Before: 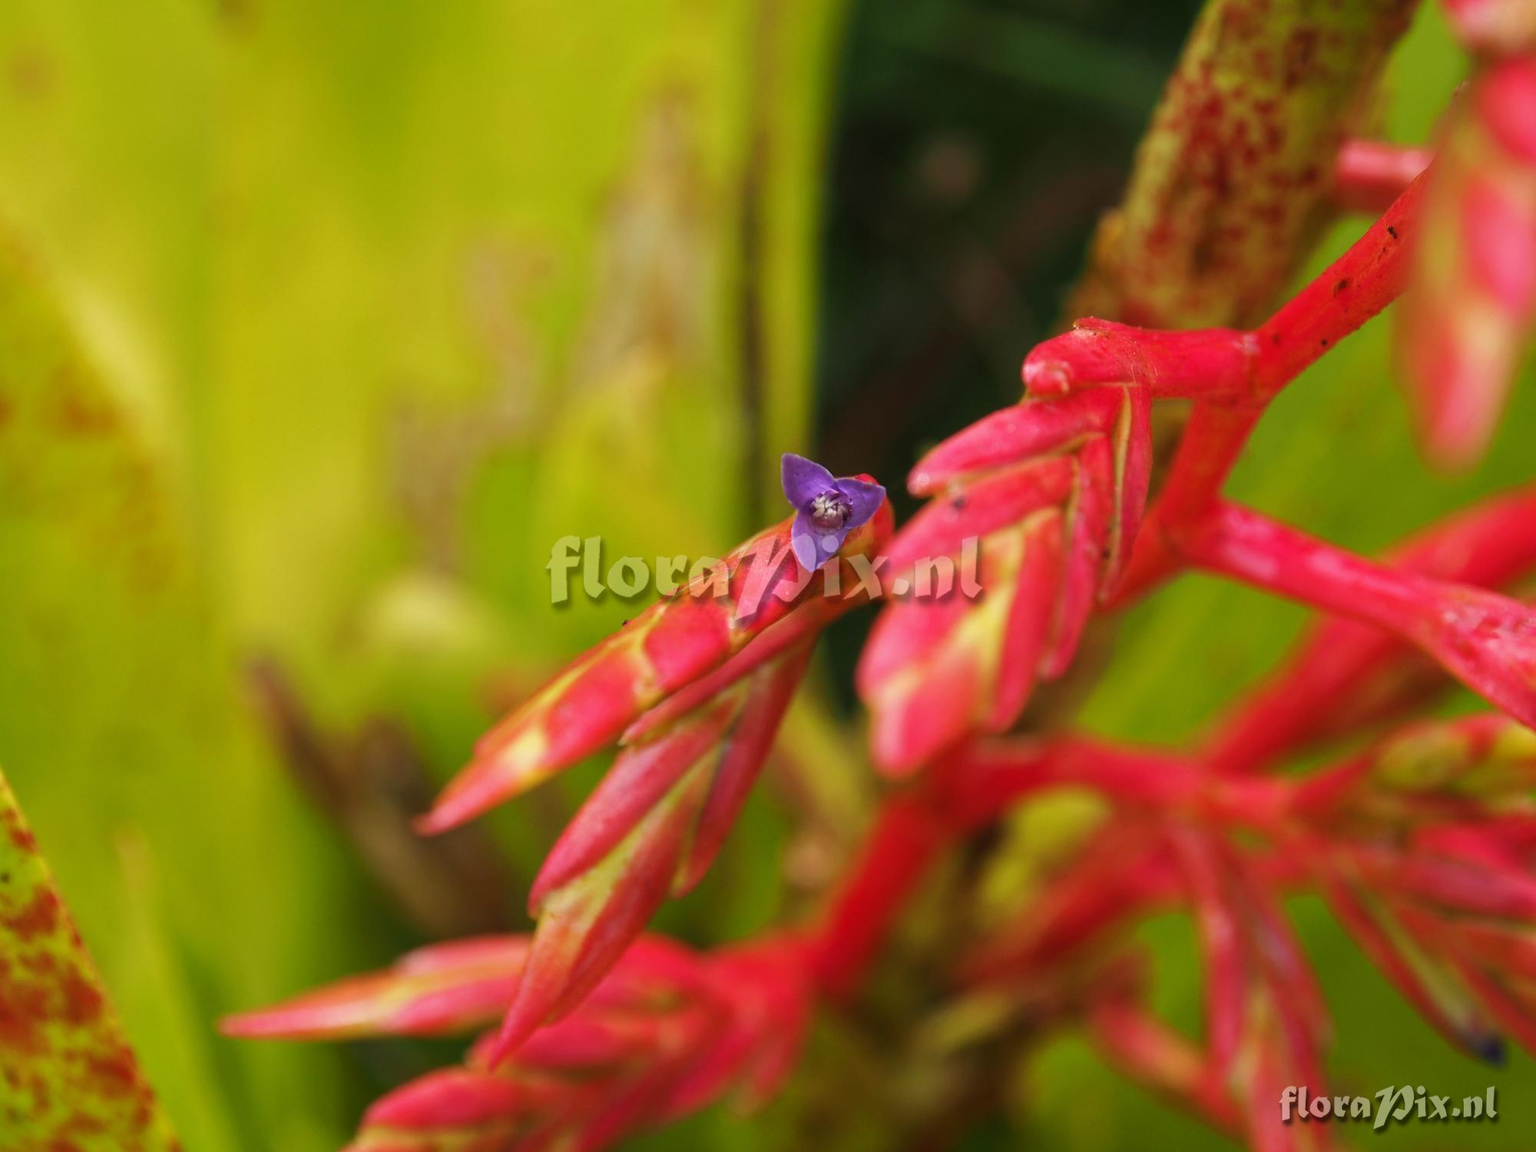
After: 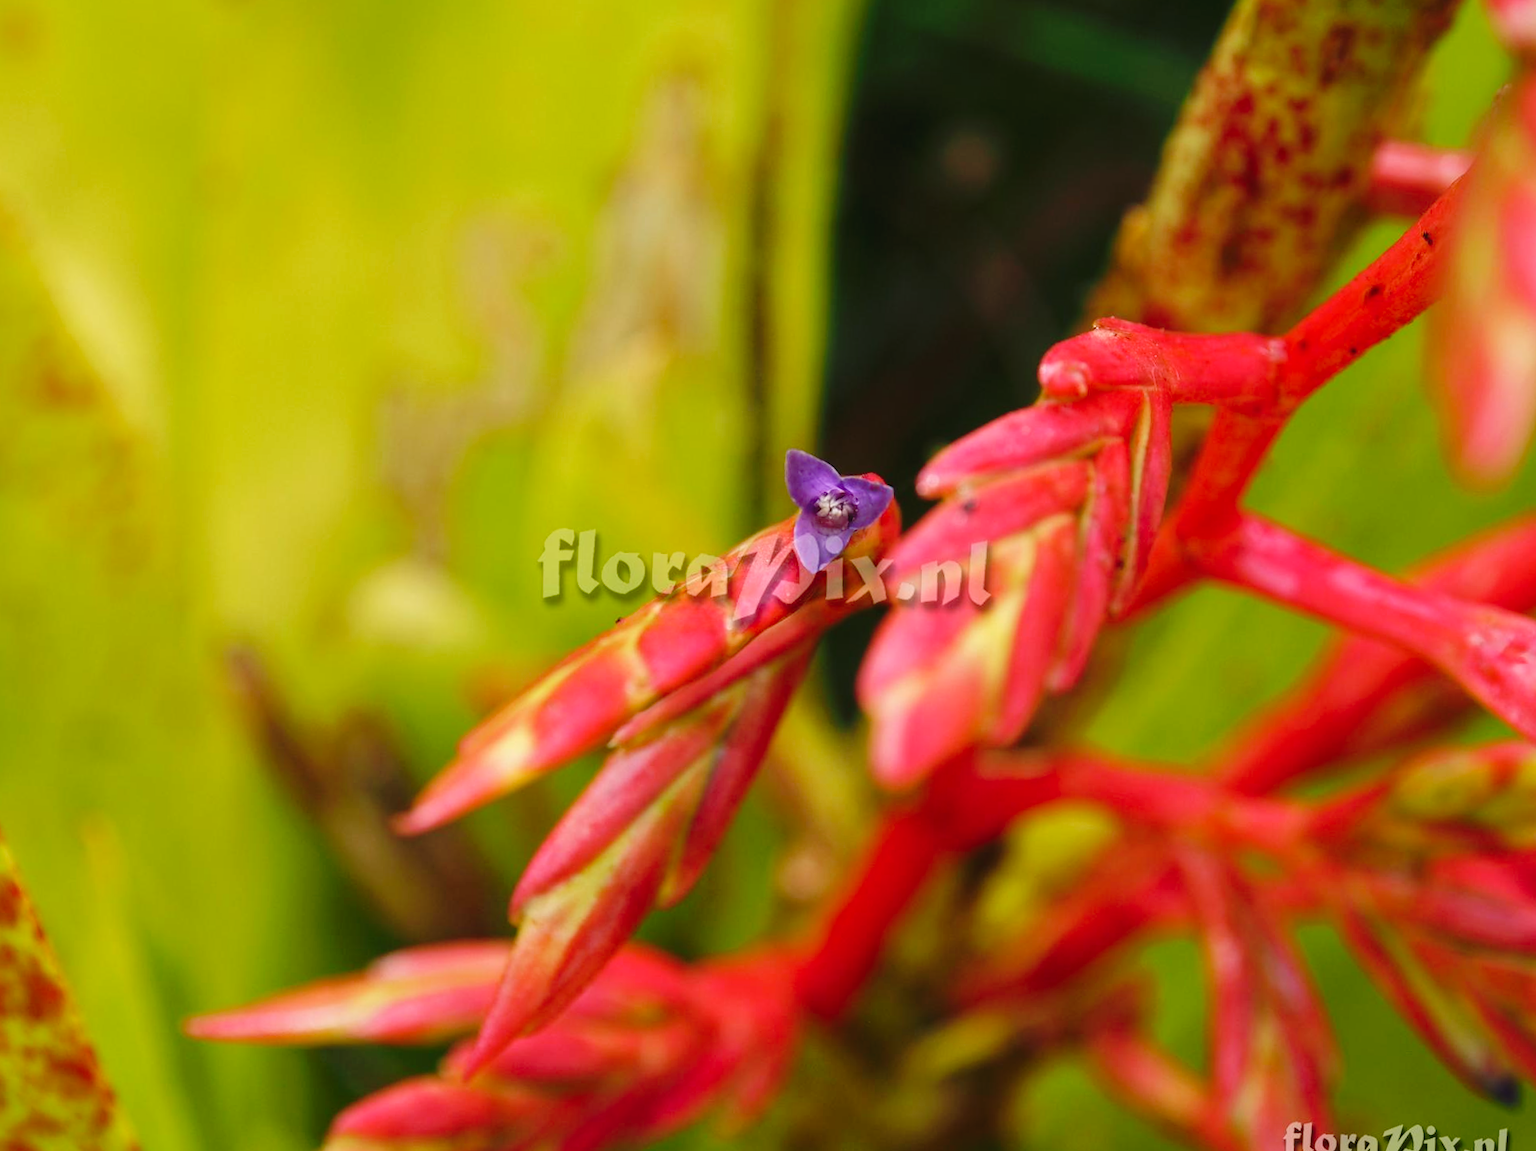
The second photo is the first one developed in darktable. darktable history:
crop and rotate: angle -1.69°
tone curve: curves: ch0 [(0, 0) (0.003, 0.031) (0.011, 0.031) (0.025, 0.03) (0.044, 0.035) (0.069, 0.054) (0.1, 0.081) (0.136, 0.11) (0.177, 0.147) (0.224, 0.209) (0.277, 0.283) (0.335, 0.369) (0.399, 0.44) (0.468, 0.517) (0.543, 0.601) (0.623, 0.684) (0.709, 0.766) (0.801, 0.846) (0.898, 0.927) (1, 1)], preserve colors none
